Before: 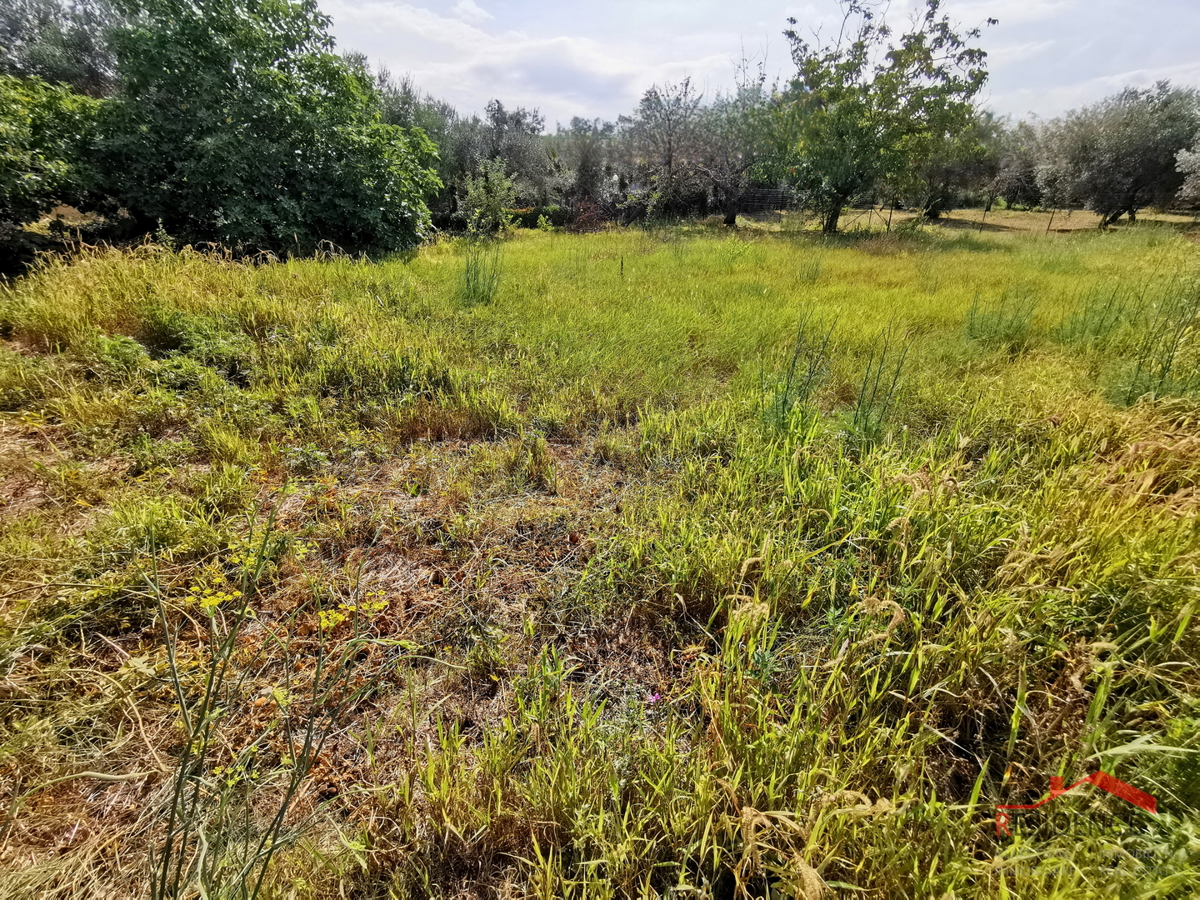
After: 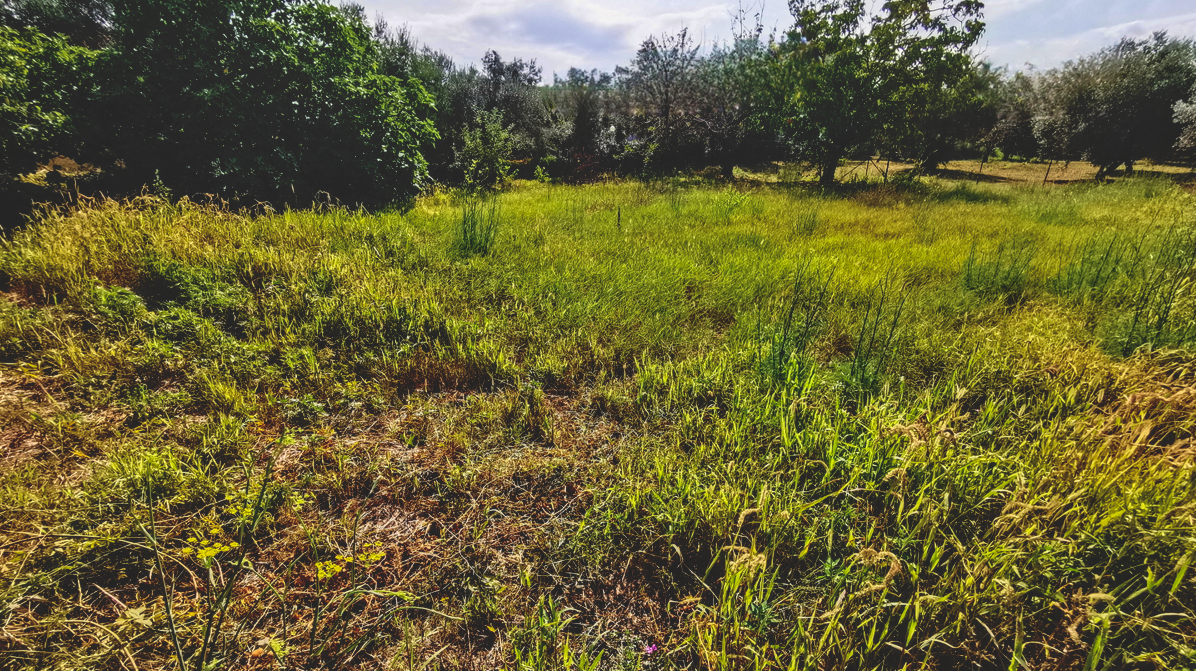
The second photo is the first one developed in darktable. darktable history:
velvia: on, module defaults
local contrast: on, module defaults
base curve: curves: ch0 [(0, 0.02) (0.083, 0.036) (1, 1)], preserve colors none
crop: left 0.259%, top 5.499%, bottom 19.851%
